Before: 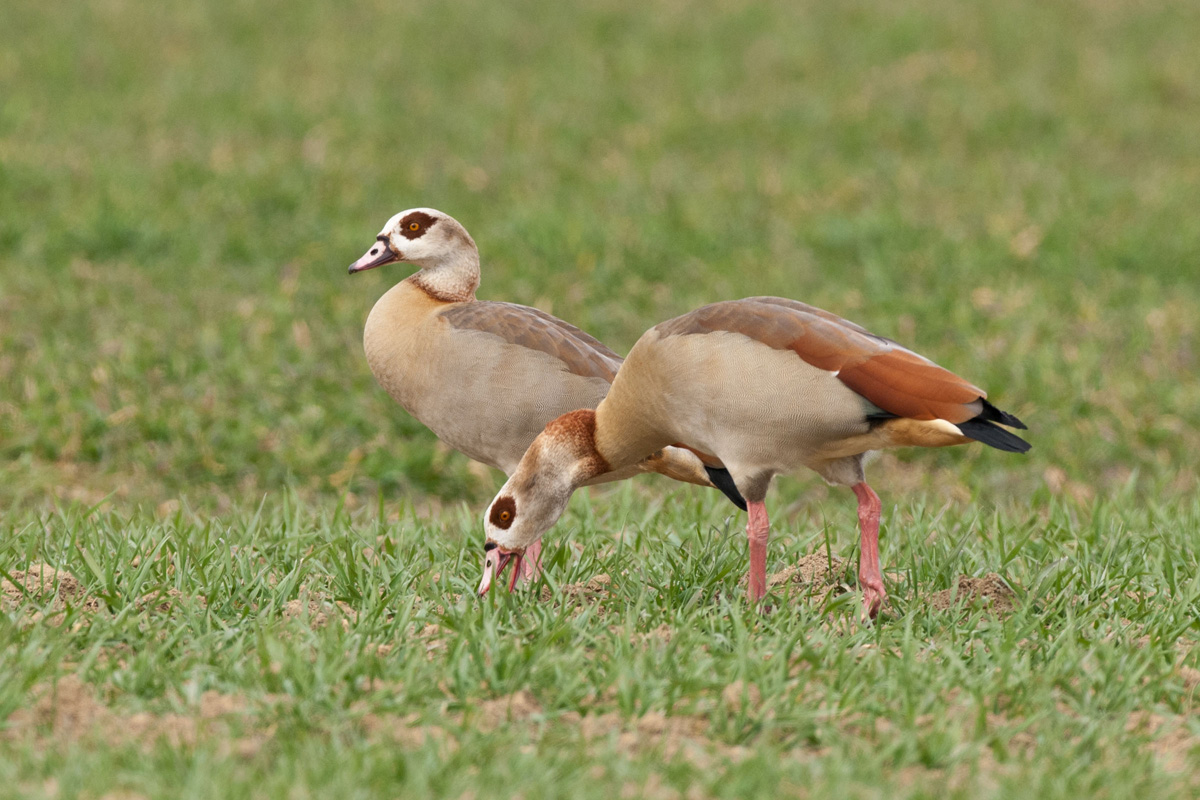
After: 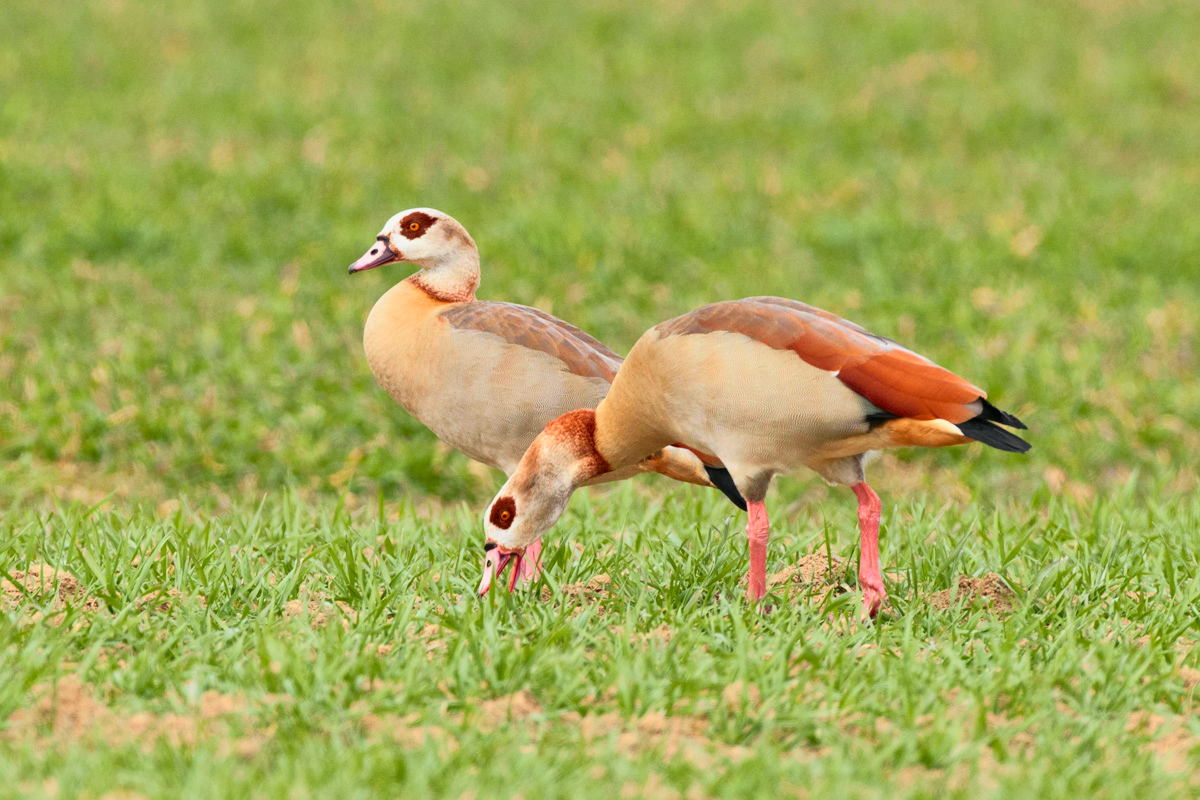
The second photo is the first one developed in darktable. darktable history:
tone curve: curves: ch0 [(0, 0.012) (0.144, 0.137) (0.326, 0.386) (0.489, 0.573) (0.656, 0.763) (0.849, 0.902) (1, 0.974)]; ch1 [(0, 0) (0.366, 0.367) (0.475, 0.453) (0.494, 0.493) (0.504, 0.497) (0.544, 0.579) (0.562, 0.619) (0.622, 0.694) (1, 1)]; ch2 [(0, 0) (0.333, 0.346) (0.375, 0.375) (0.424, 0.43) (0.476, 0.492) (0.502, 0.503) (0.533, 0.541) (0.572, 0.615) (0.605, 0.656) (0.641, 0.709) (1, 1)], color space Lab, independent channels, preserve colors none
